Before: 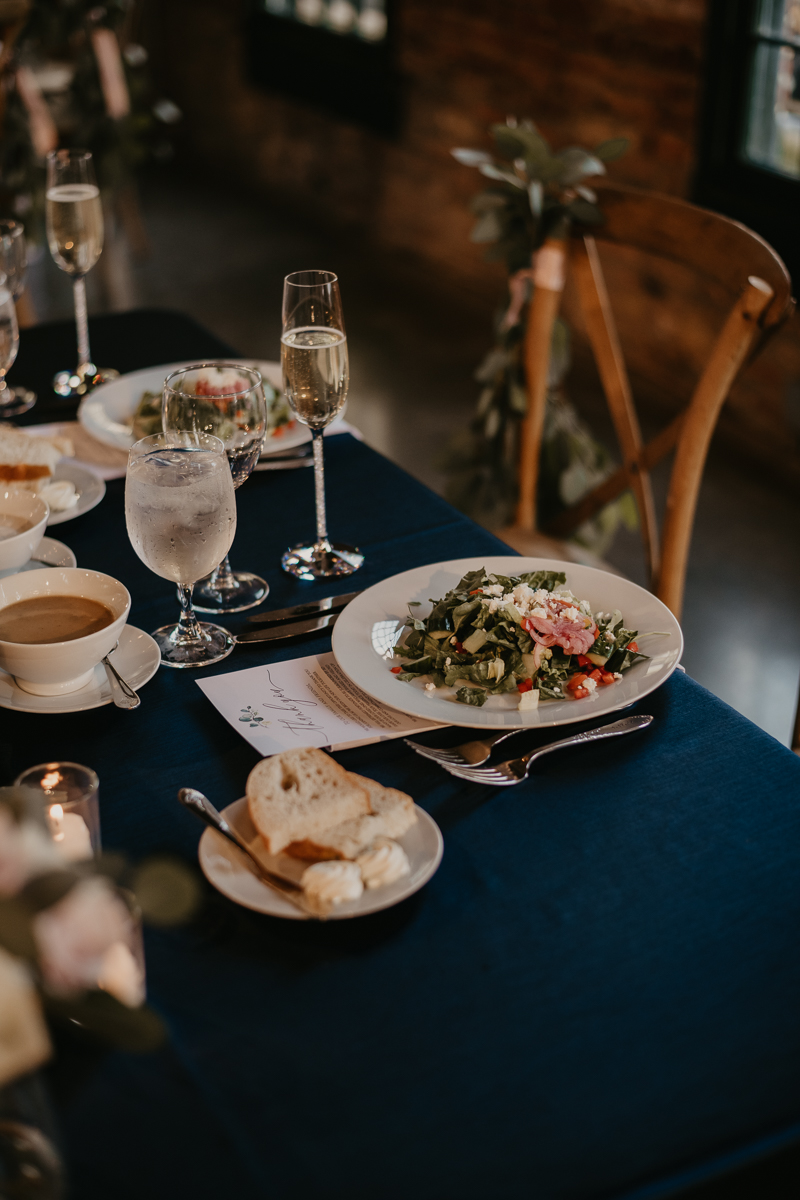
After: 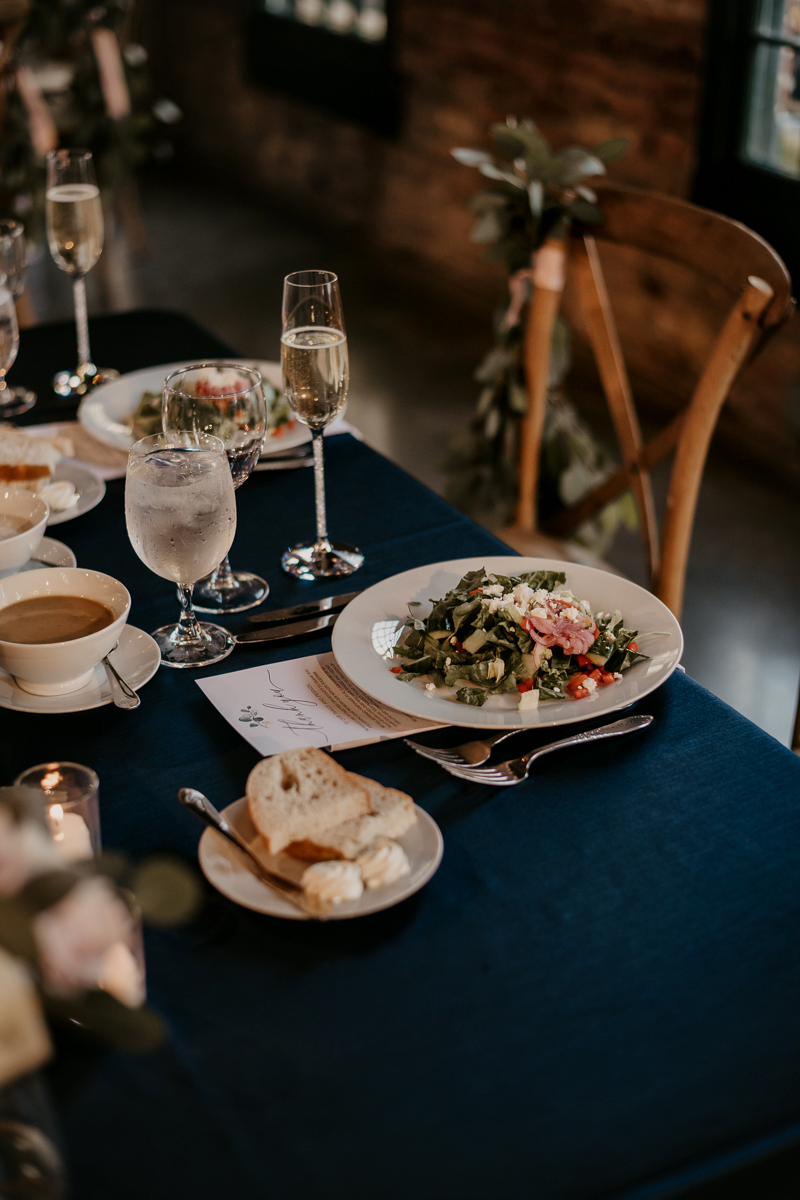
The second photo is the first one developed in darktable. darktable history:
local contrast: mode bilateral grid, contrast 21, coarseness 49, detail 132%, midtone range 0.2
